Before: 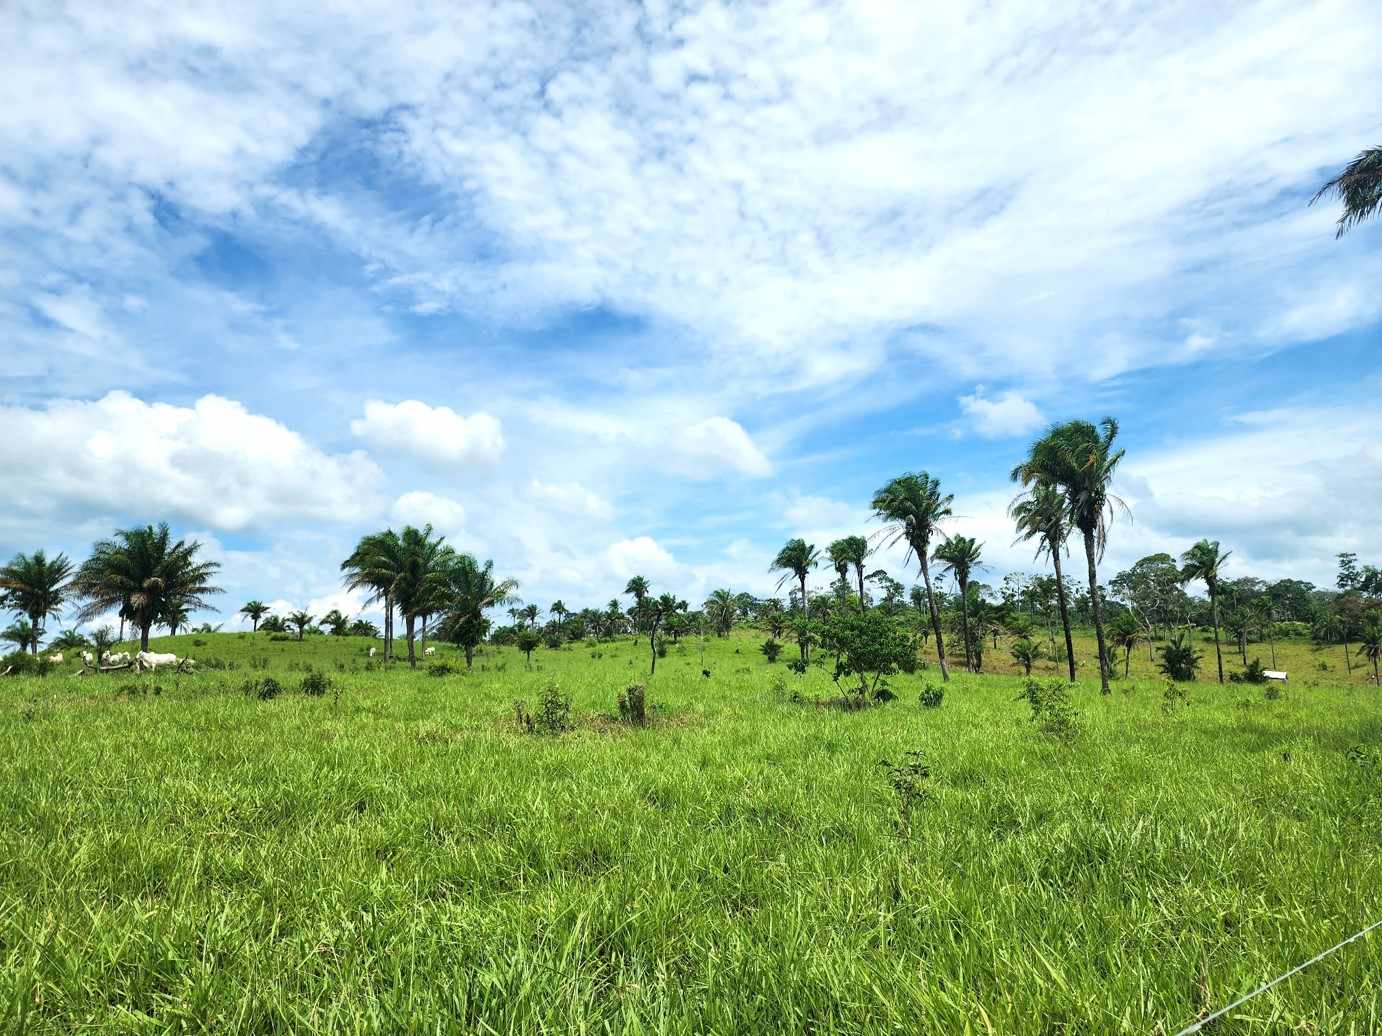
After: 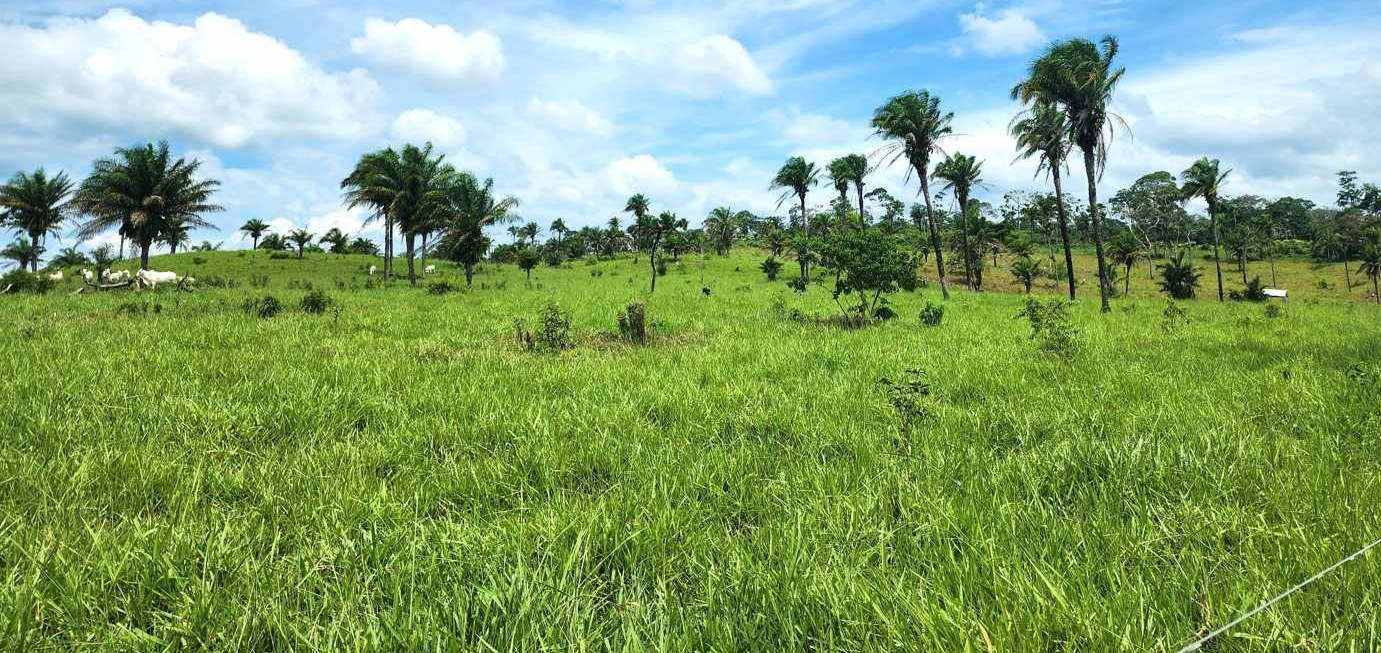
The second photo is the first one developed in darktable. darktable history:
crop and rotate: top 36.902%
